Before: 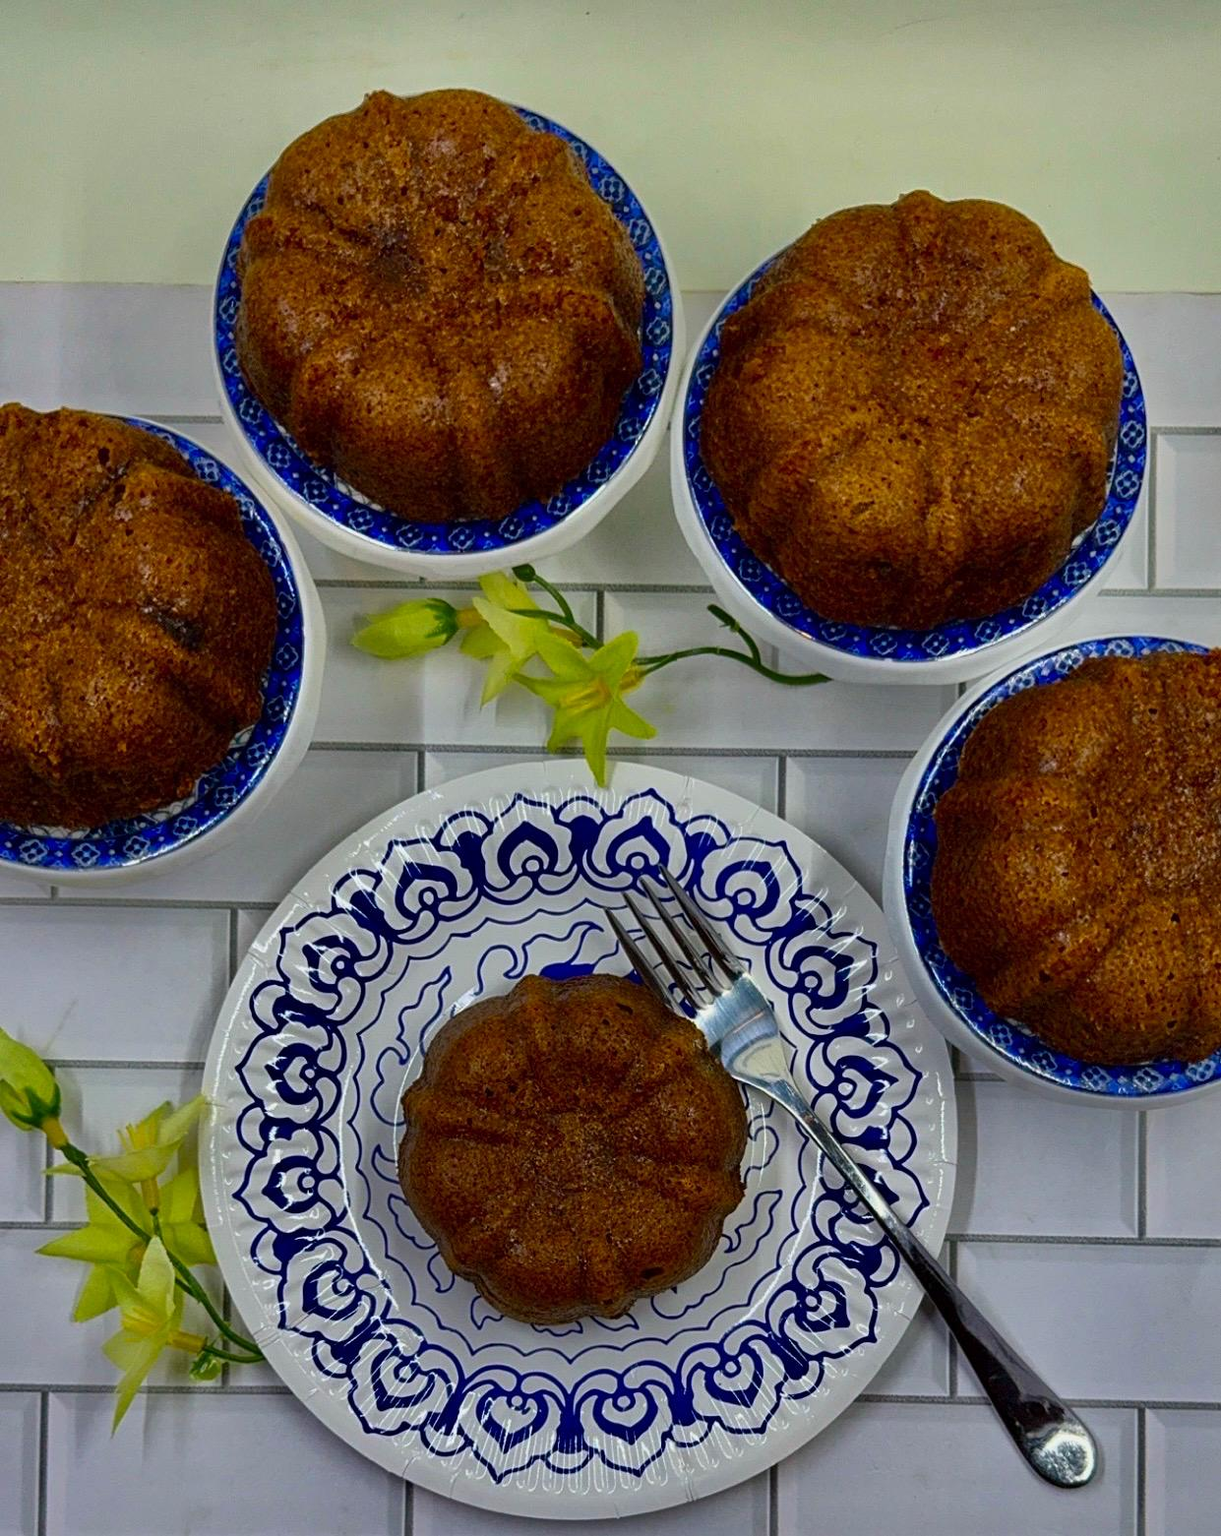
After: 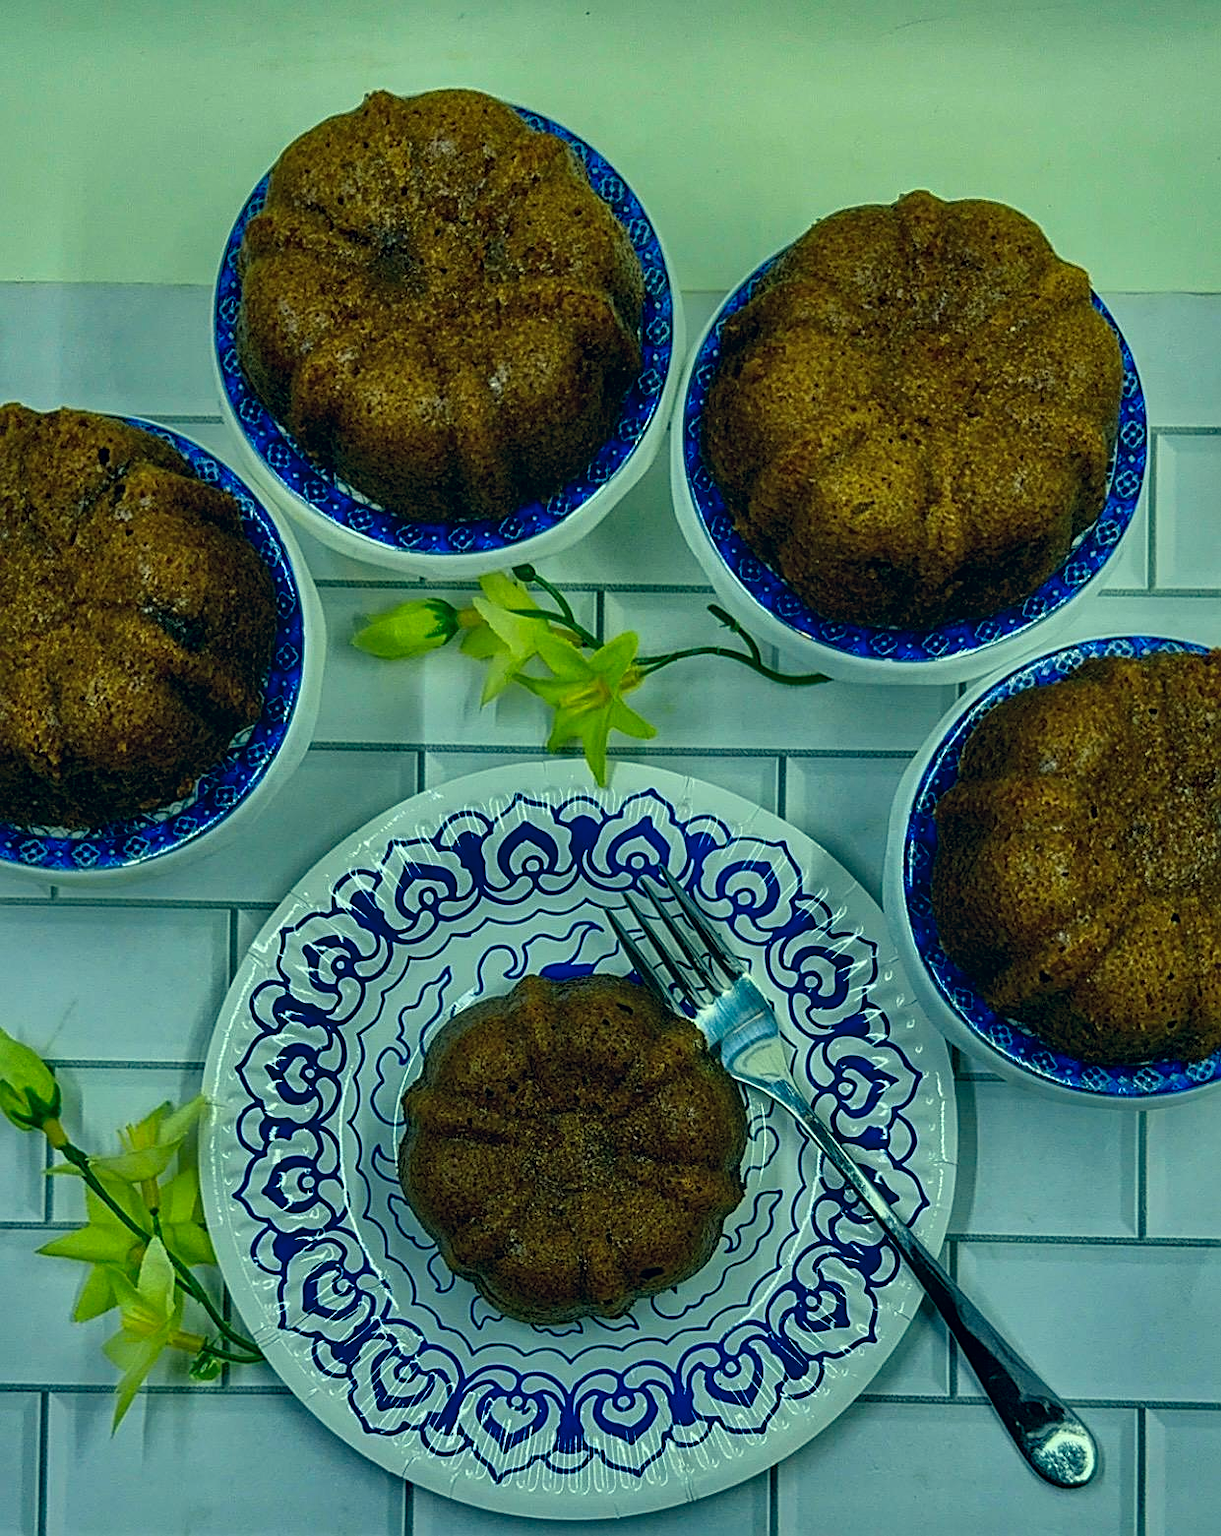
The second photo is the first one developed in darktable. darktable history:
color correction: highlights a* -20.08, highlights b* 9.8, shadows a* -20.4, shadows b* -10.76
sharpen: on, module defaults
local contrast: on, module defaults
